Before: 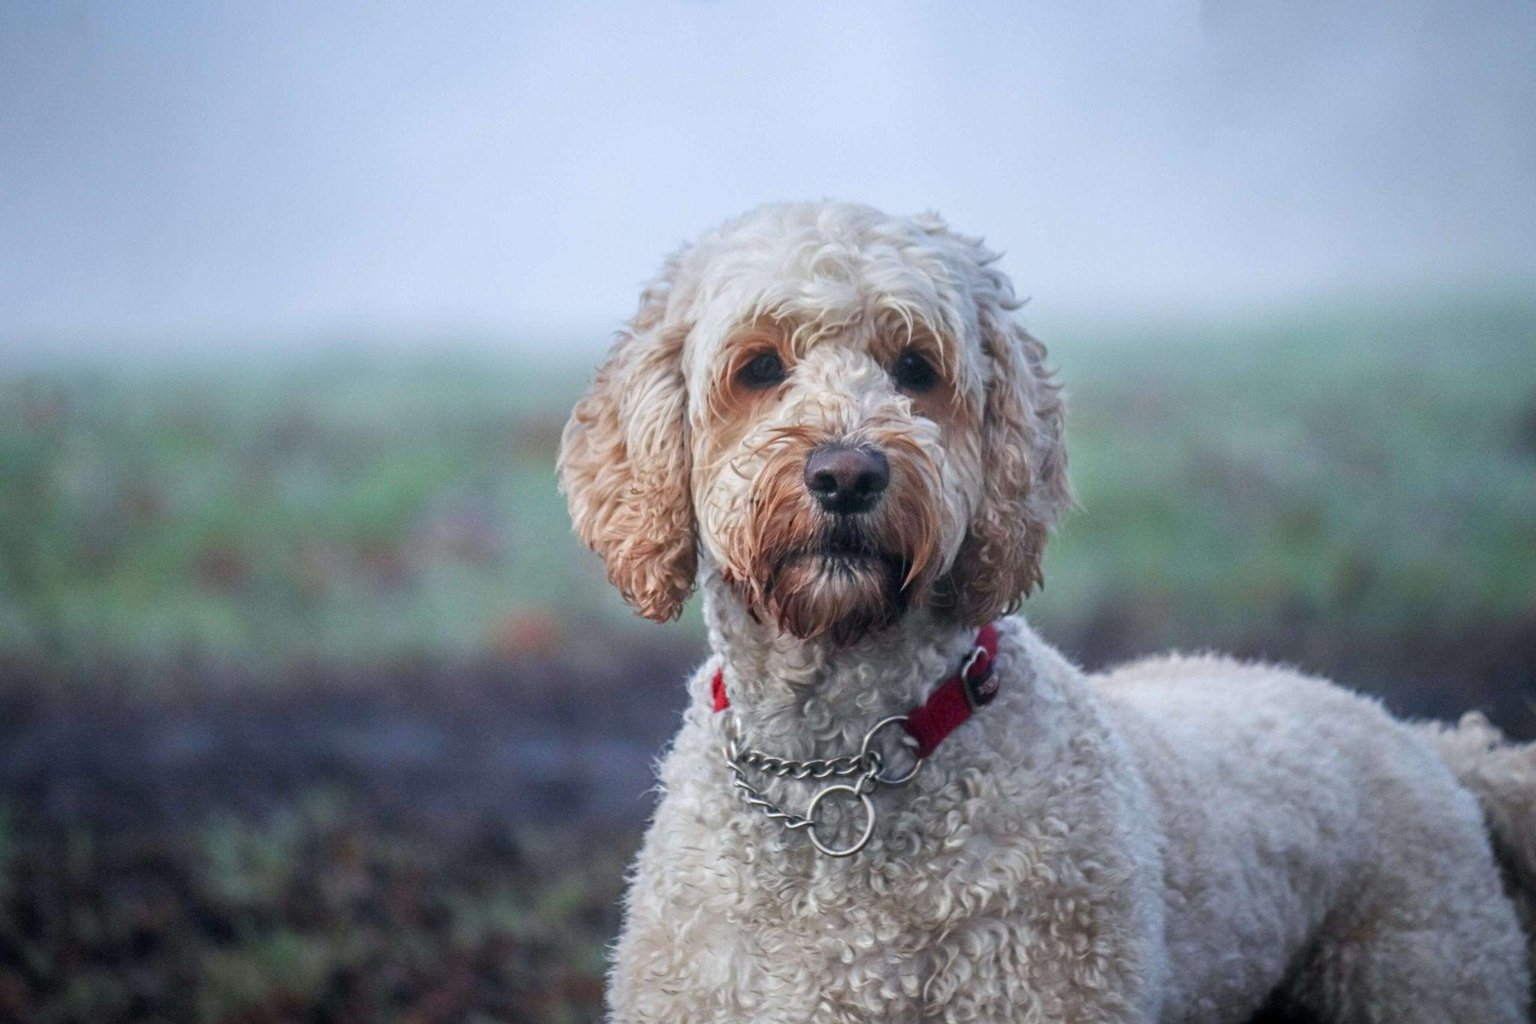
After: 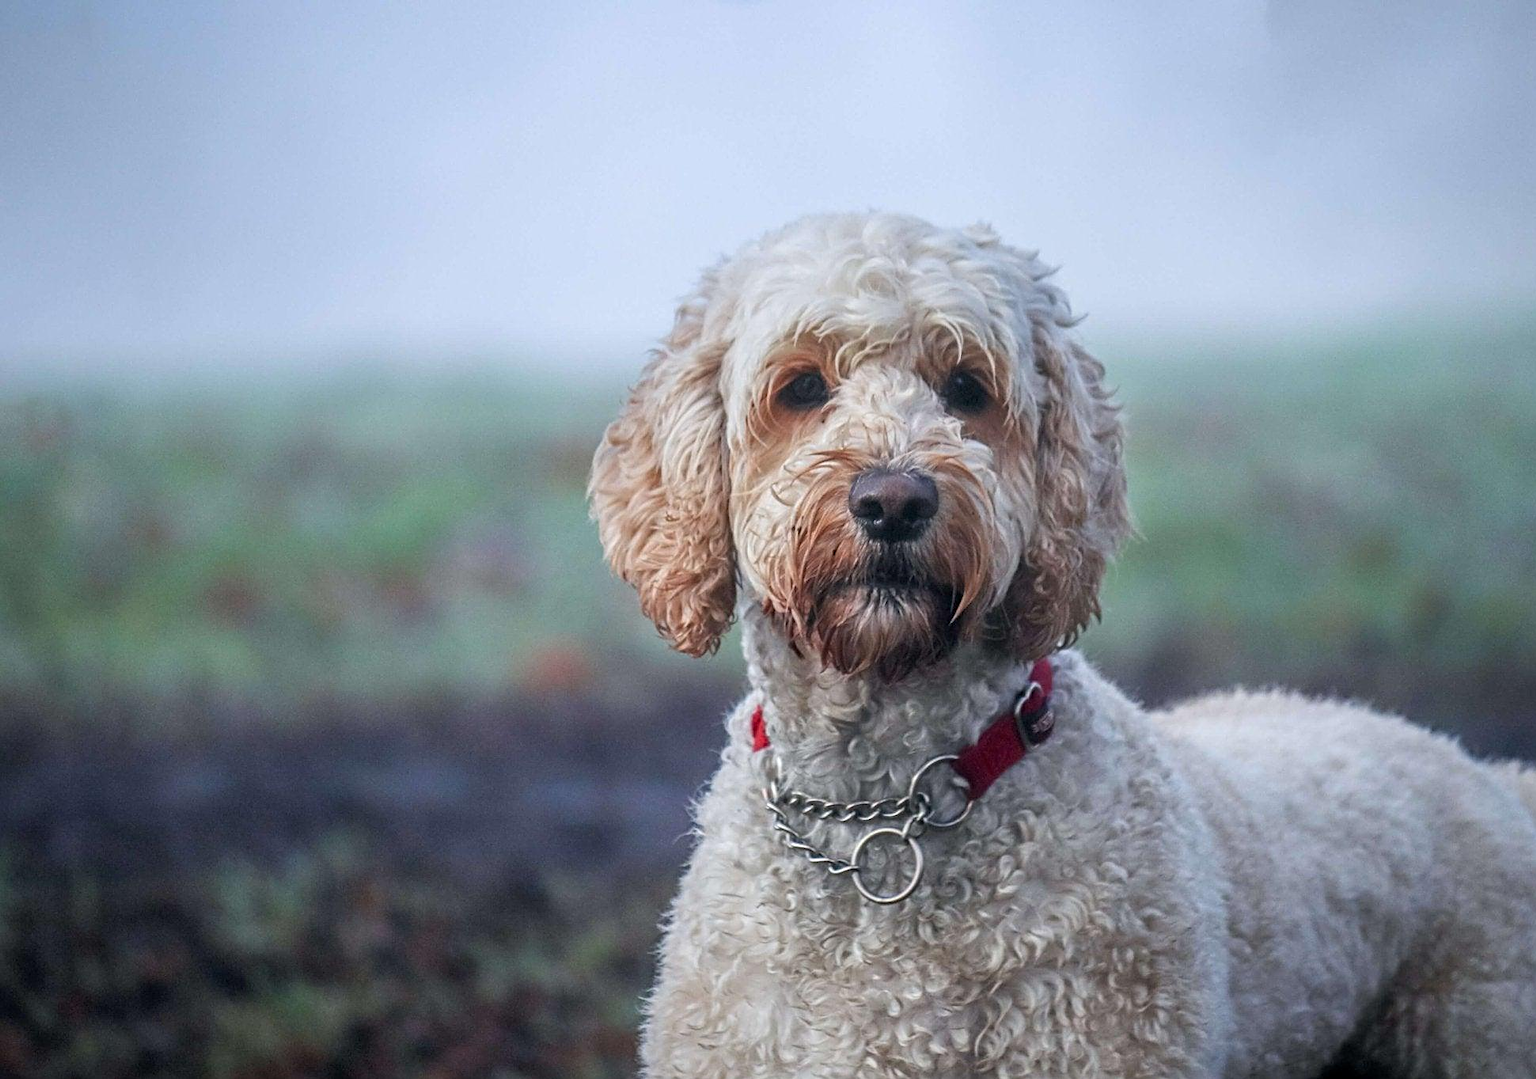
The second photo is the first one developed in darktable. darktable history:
color balance rgb: perceptual saturation grading › global saturation 0.142%
sharpen: on, module defaults
crop and rotate: left 0%, right 5.201%
